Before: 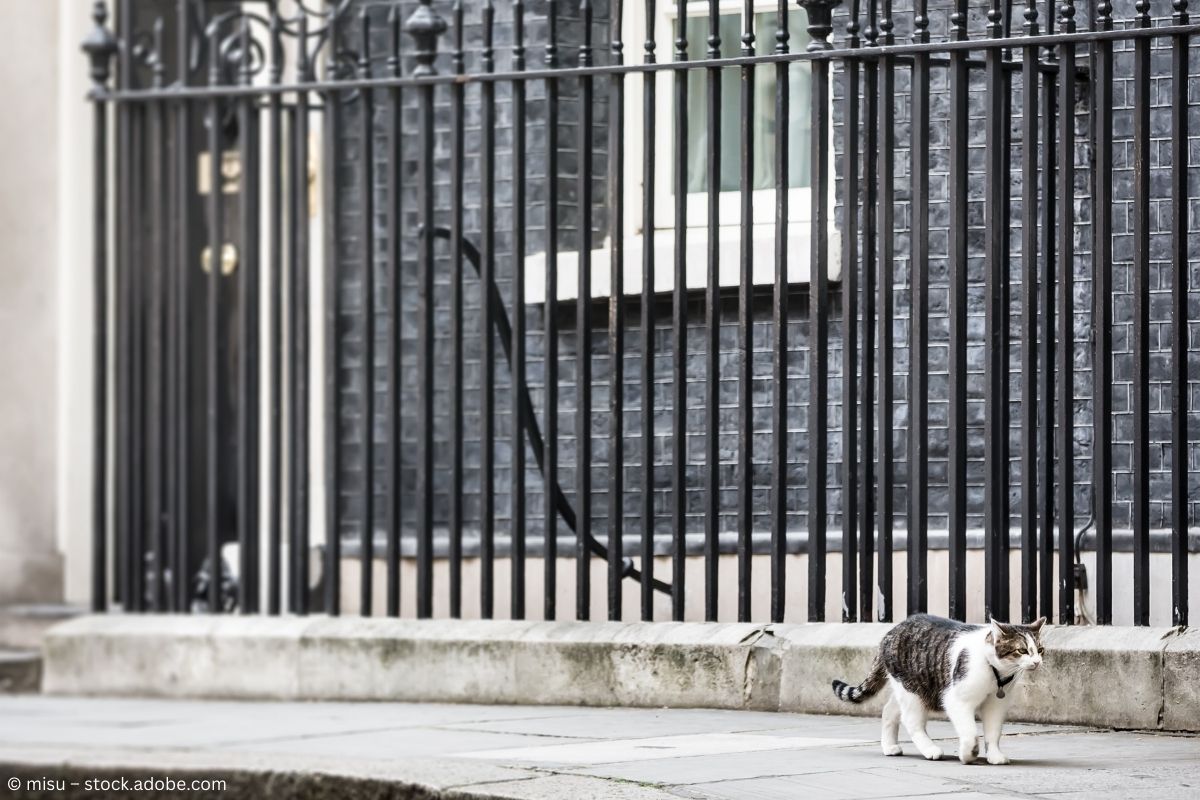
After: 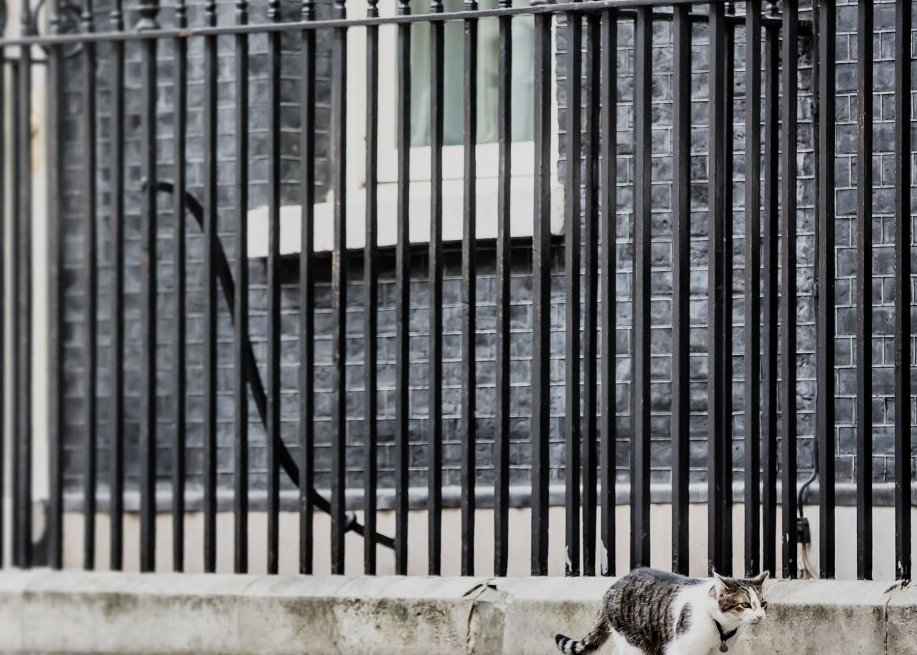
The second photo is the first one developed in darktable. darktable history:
crop: left 23.095%, top 5.827%, bottom 11.854%
filmic rgb: white relative exposure 3.85 EV, hardness 4.3
